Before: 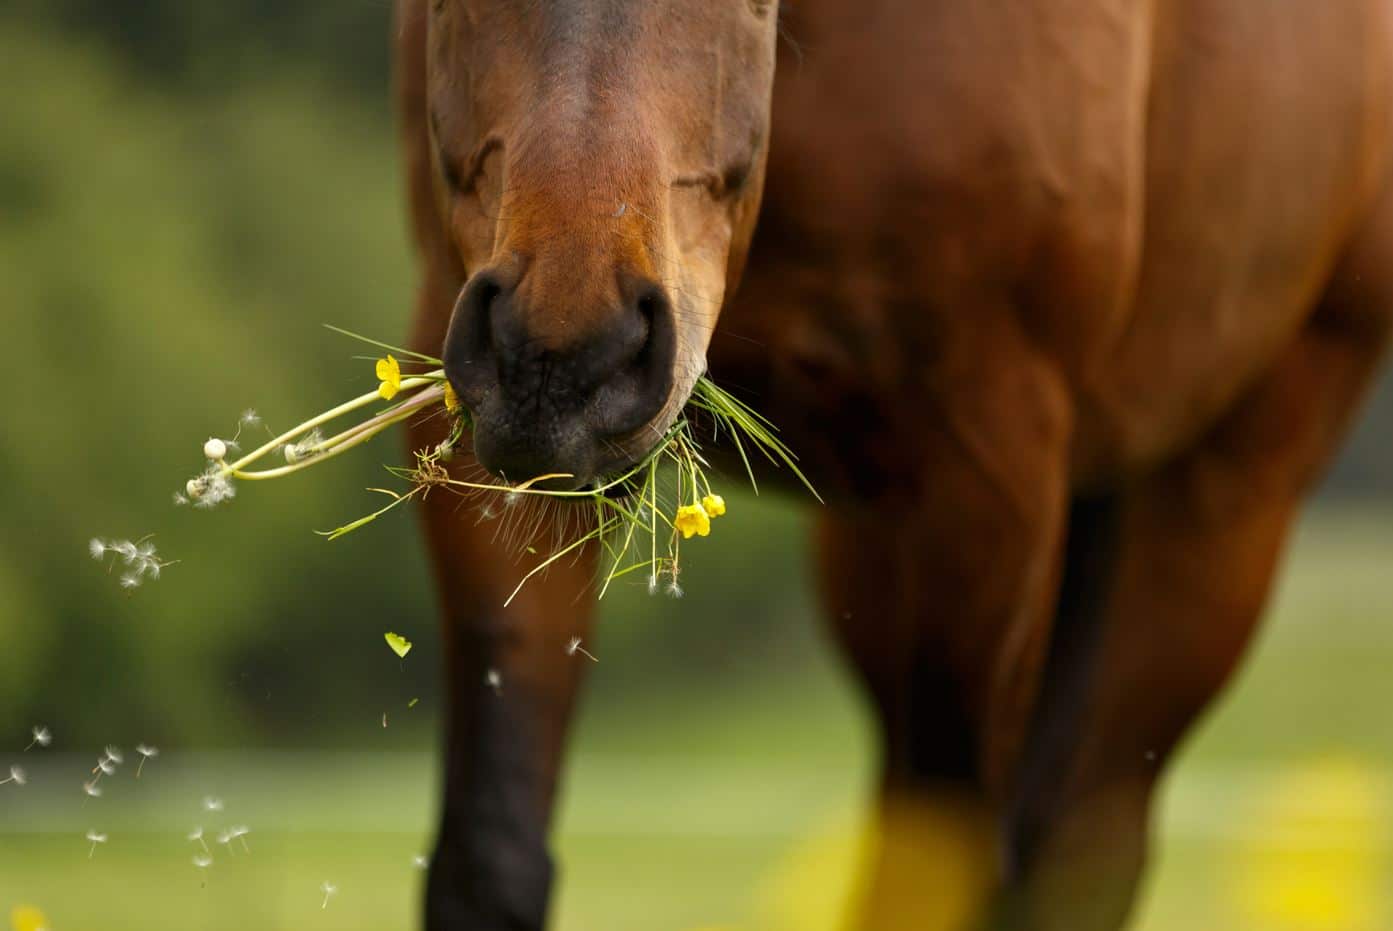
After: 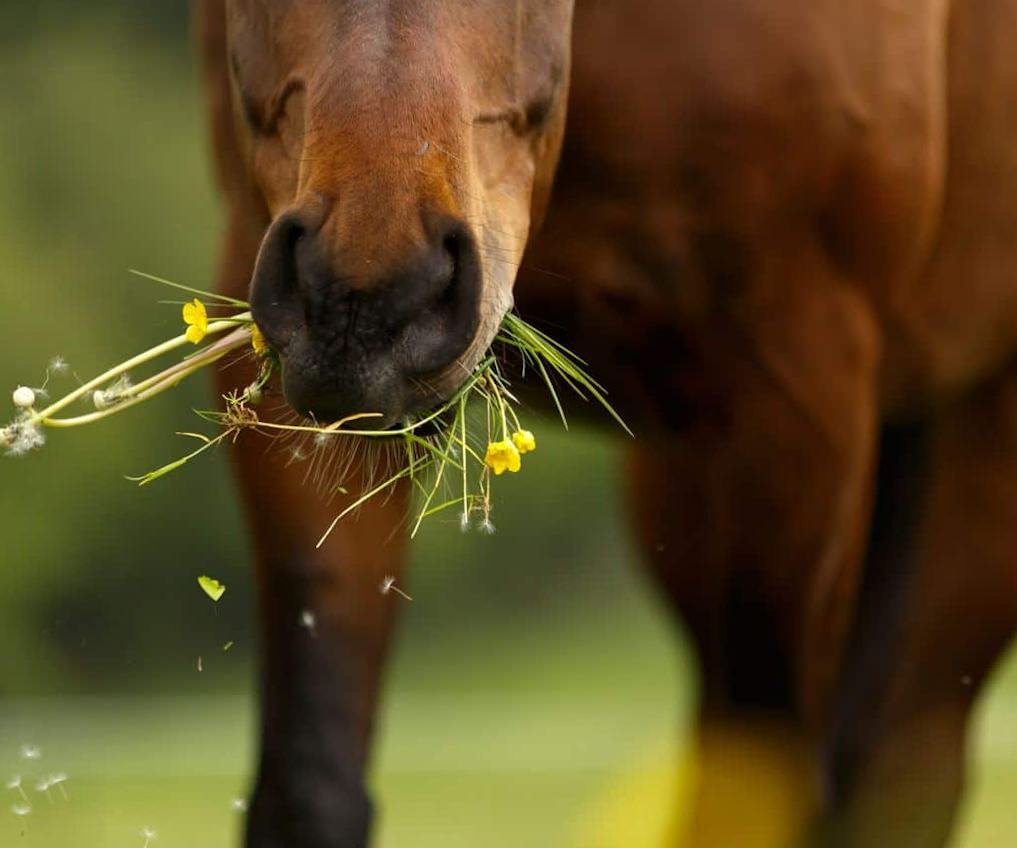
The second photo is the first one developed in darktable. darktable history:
crop and rotate: left 13.15%, top 5.251%, right 12.609%
rotate and perspective: rotation -1.42°, crop left 0.016, crop right 0.984, crop top 0.035, crop bottom 0.965
tone equalizer: on, module defaults
